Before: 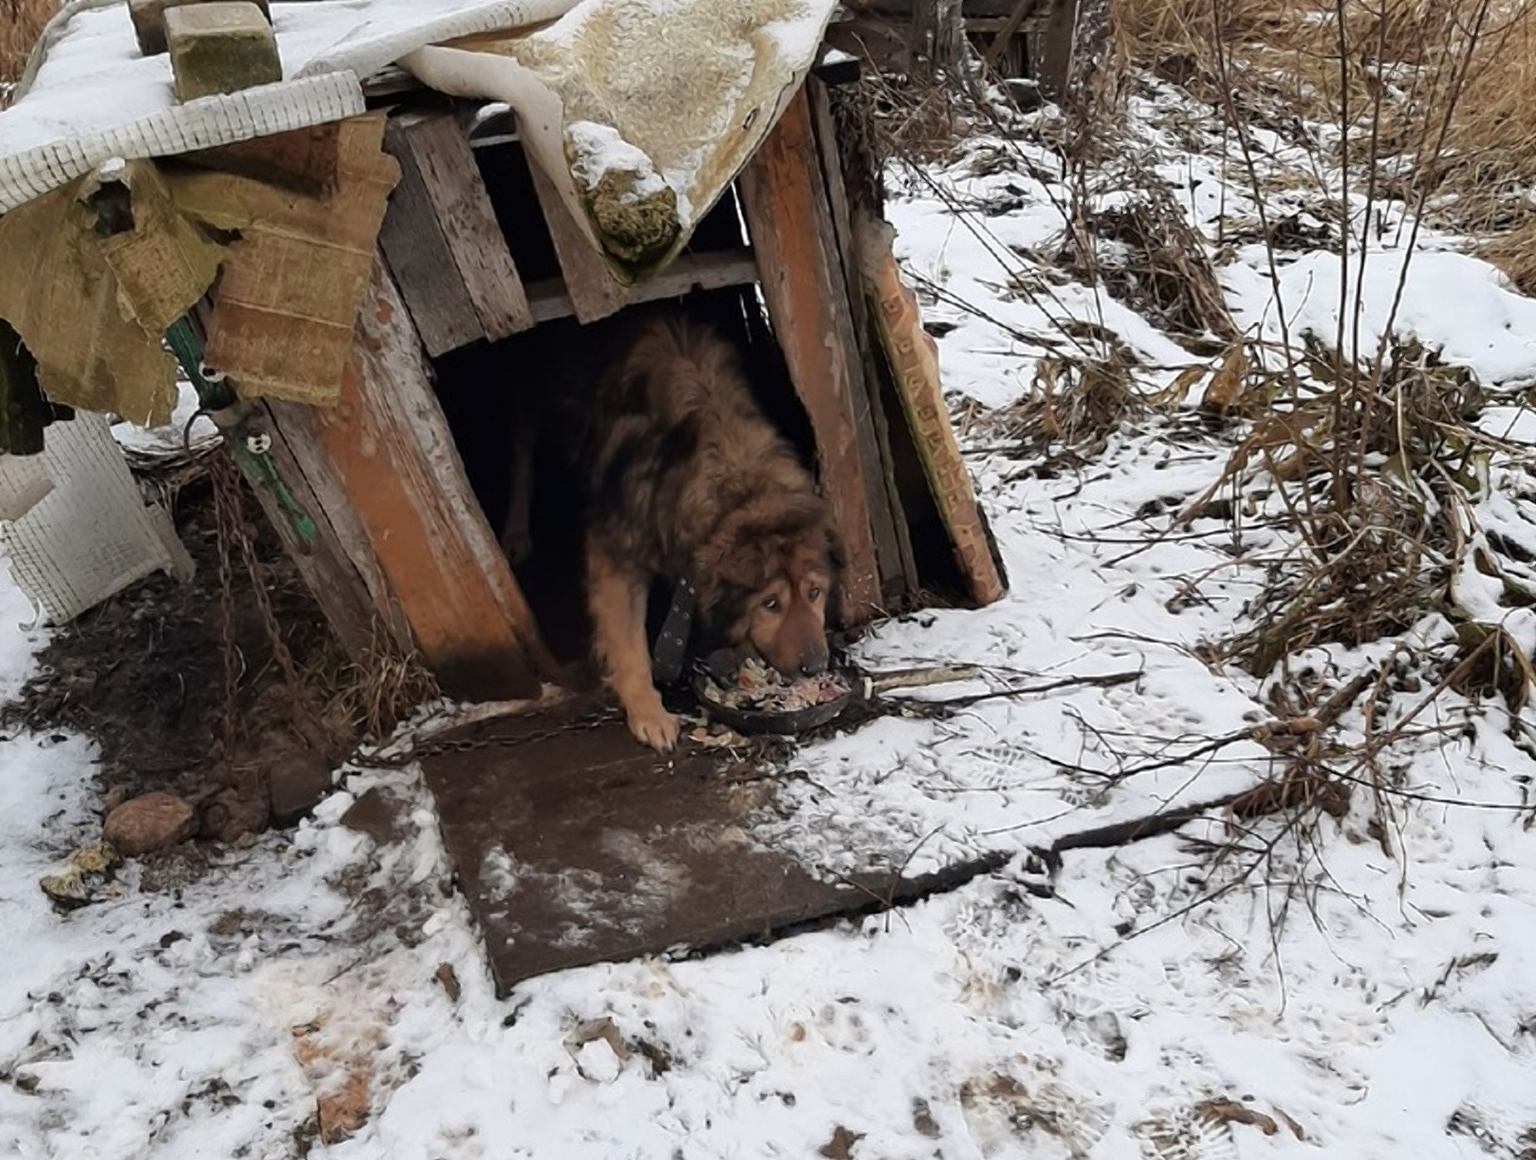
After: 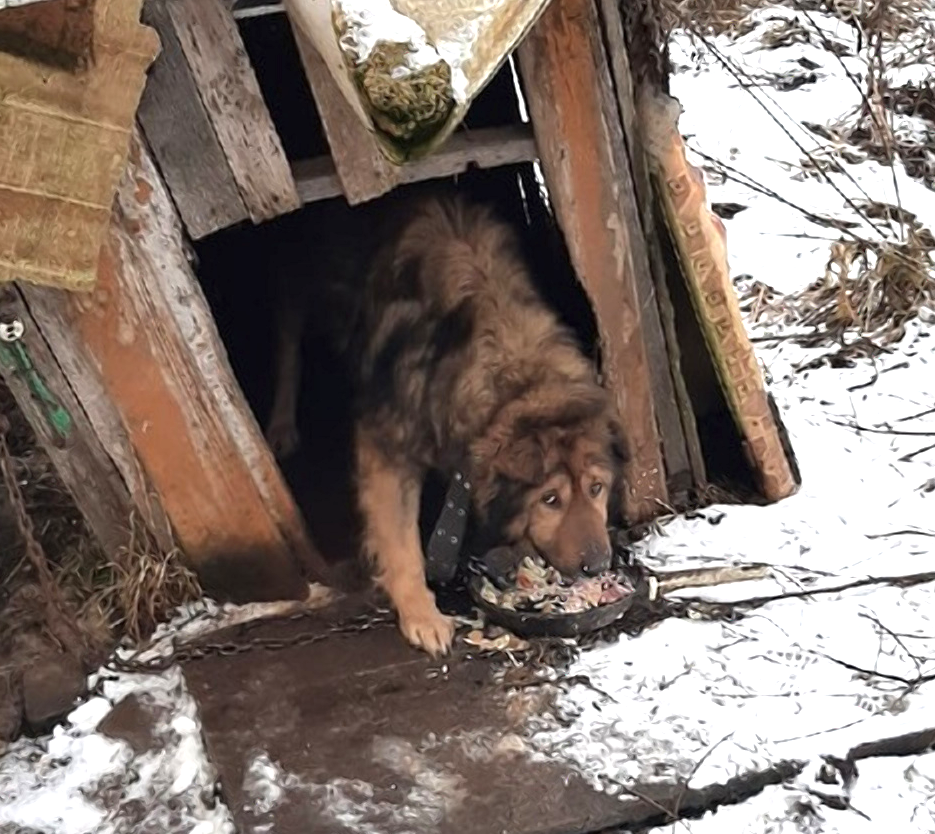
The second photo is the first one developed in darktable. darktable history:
crop: left 16.202%, top 11.208%, right 26.045%, bottom 20.557%
exposure: black level correction 0, exposure 1 EV, compensate highlight preservation false
contrast brightness saturation: saturation -0.05
